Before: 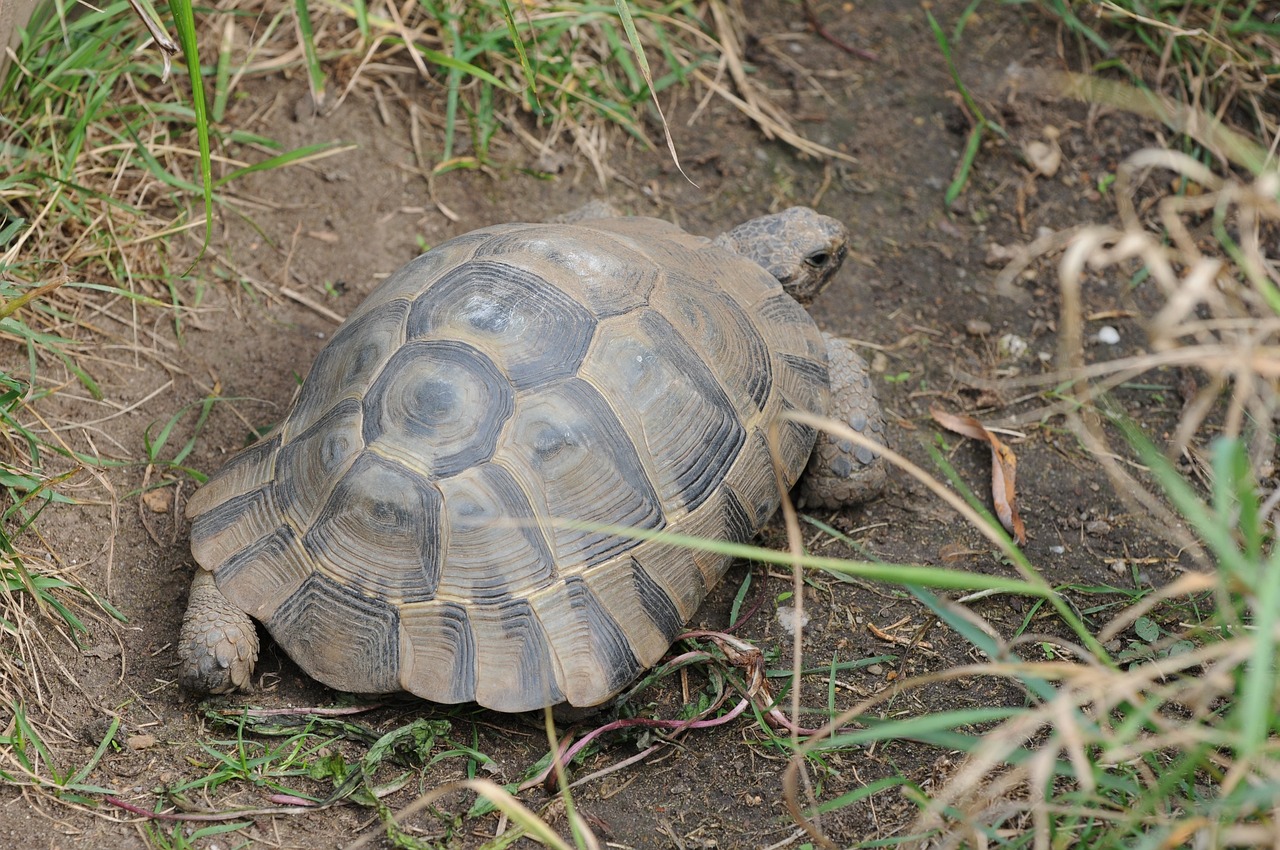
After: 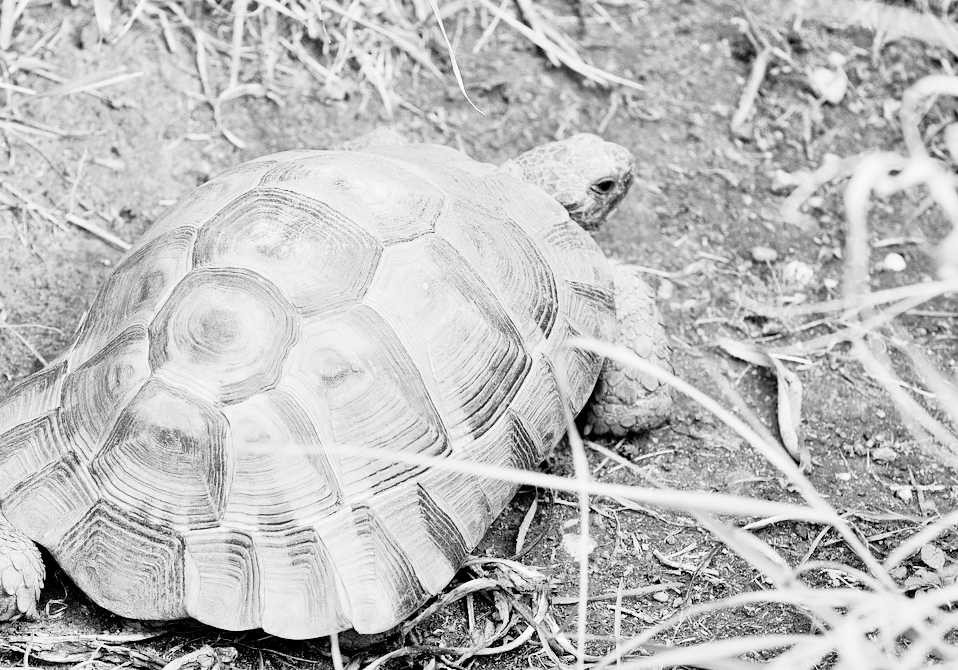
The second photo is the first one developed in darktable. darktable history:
white balance: red 0.766, blue 1.537
color balance: lift [0.975, 0.993, 1, 1.015], gamma [1.1, 1, 1, 0.945], gain [1, 1.04, 1, 0.95]
color balance rgb: saturation formula JzAzBz (2021)
tone equalizer: -7 EV 0.15 EV, -6 EV 0.6 EV, -5 EV 1.15 EV, -4 EV 1.33 EV, -3 EV 1.15 EV, -2 EV 0.6 EV, -1 EV 0.15 EV, mask exposure compensation -0.5 EV
crop: left 16.768%, top 8.653%, right 8.362%, bottom 12.485%
contrast brightness saturation: contrast 0.53, brightness 0.47, saturation -1
filmic rgb: black relative exposure -16 EV, threshold -0.33 EV, transition 3.19 EV, structure ↔ texture 100%, target black luminance 0%, hardness 7.57, latitude 72.96%, contrast 0.908, highlights saturation mix 10%, shadows ↔ highlights balance -0.38%, add noise in highlights 0, preserve chrominance no, color science v4 (2020), iterations of high-quality reconstruction 10, enable highlight reconstruction true
